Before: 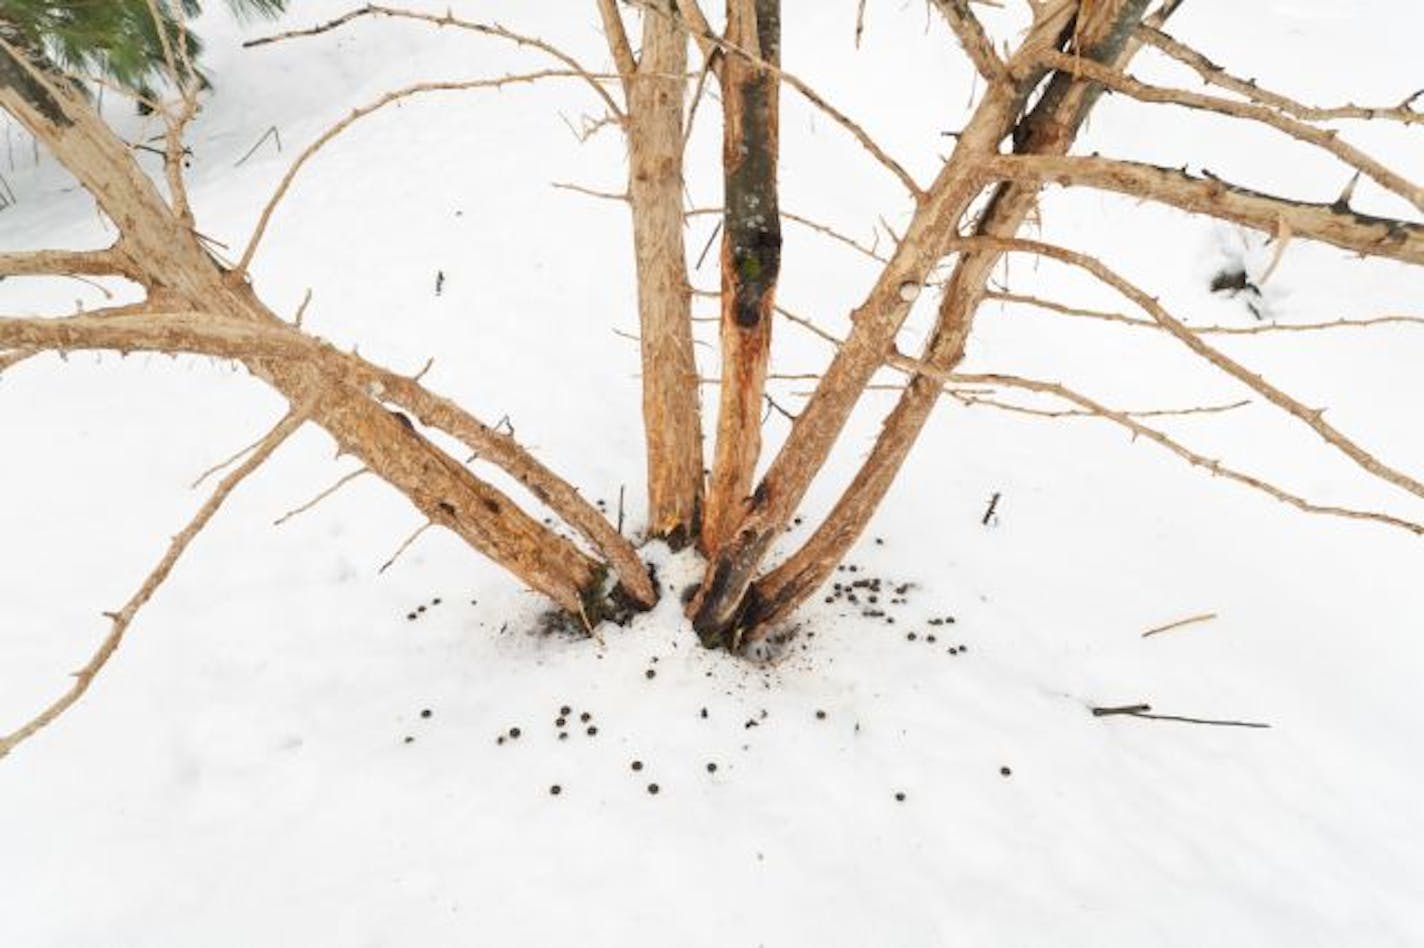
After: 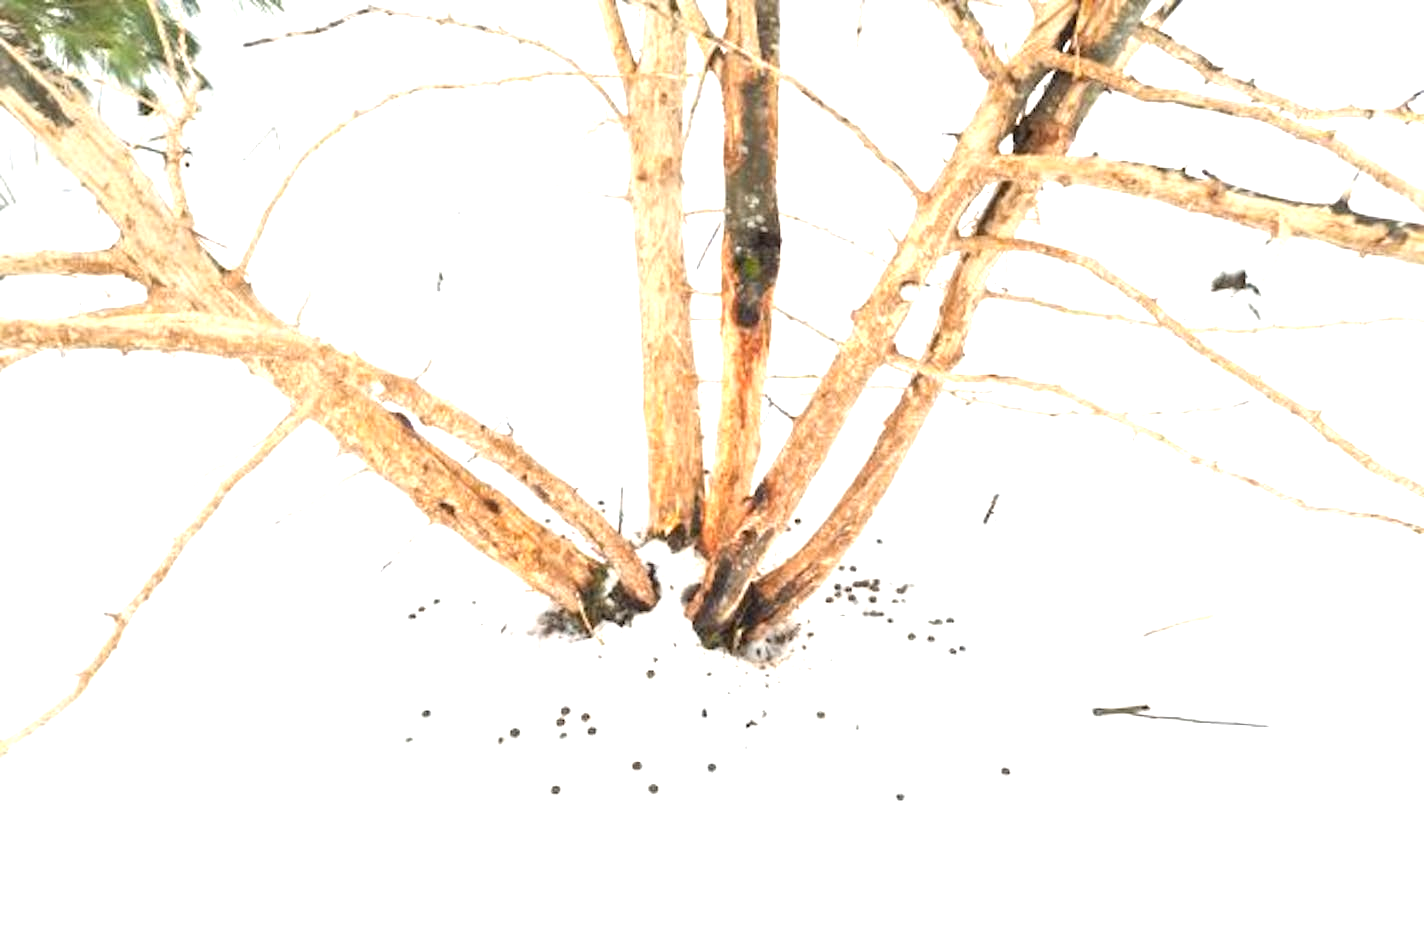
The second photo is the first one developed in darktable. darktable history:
exposure: exposure 1.231 EV, compensate highlight preservation false
